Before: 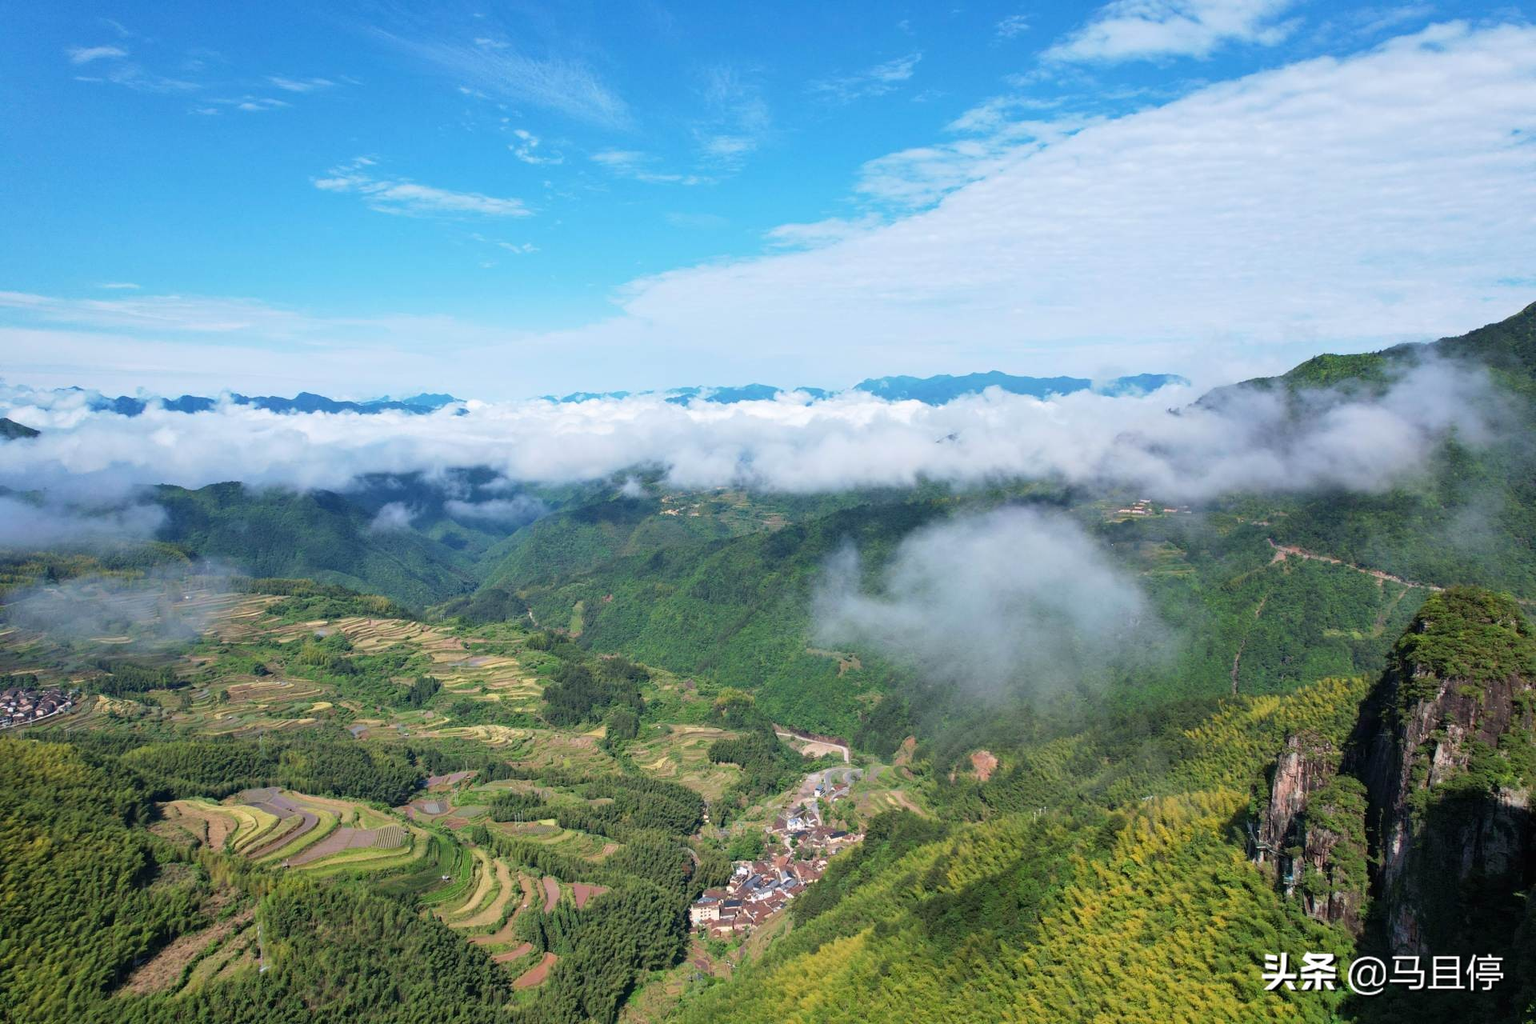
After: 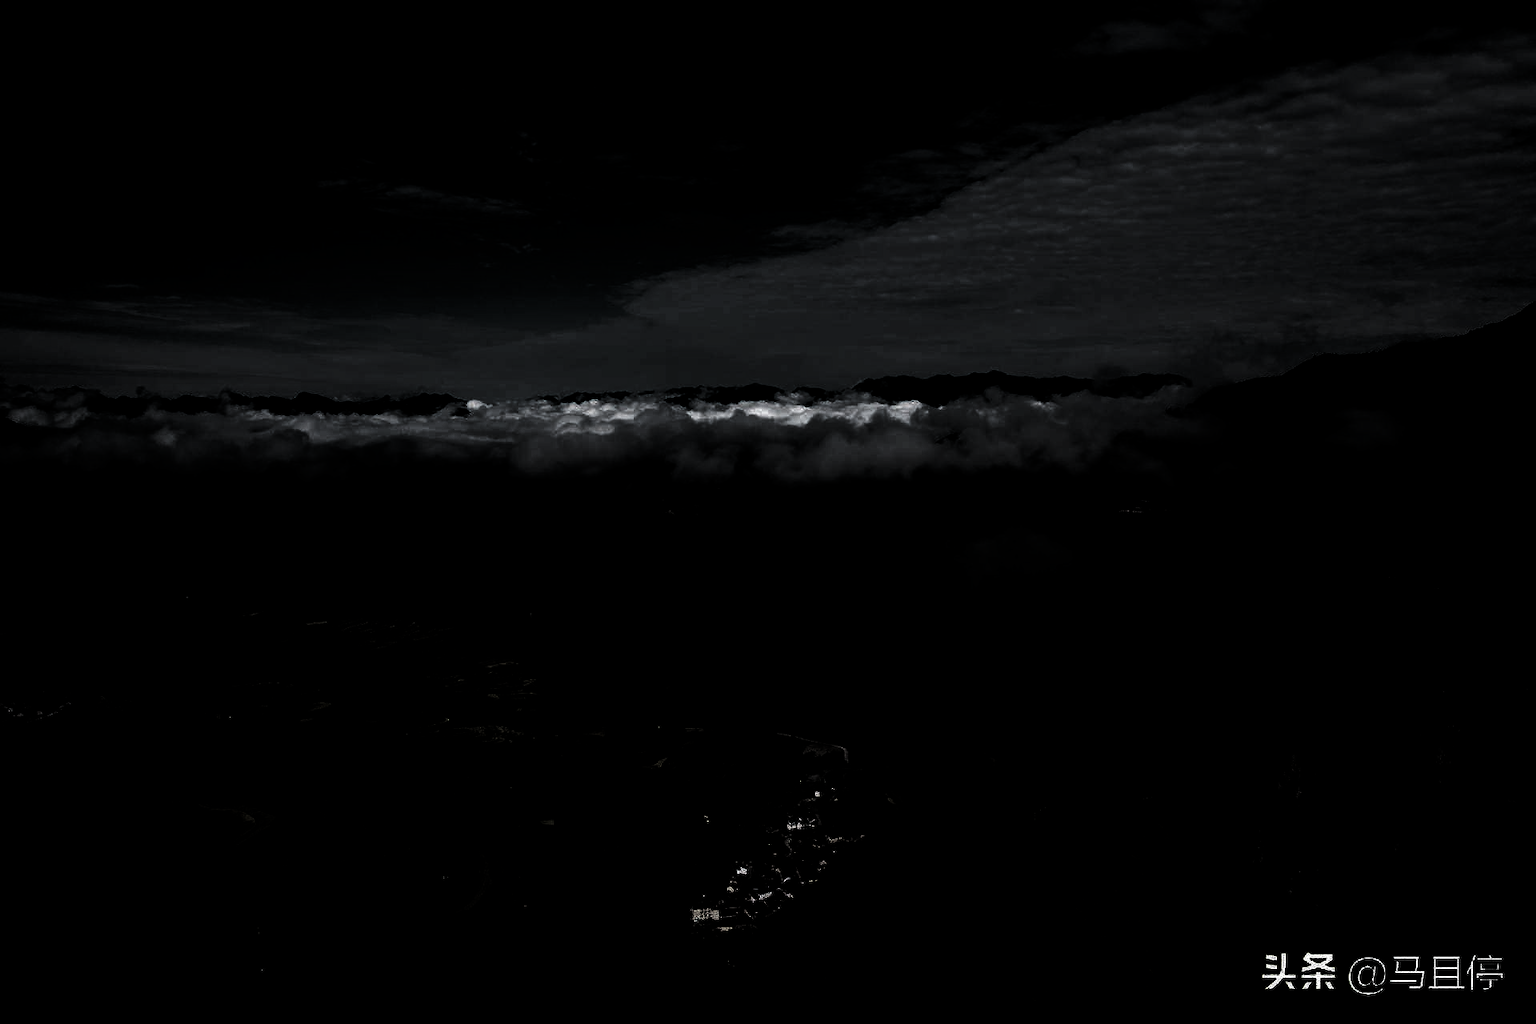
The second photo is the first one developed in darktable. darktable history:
levels: levels [0.721, 0.937, 0.997]
base curve: curves: ch0 [(0, 0) (0.262, 0.32) (0.722, 0.705) (1, 1)]
